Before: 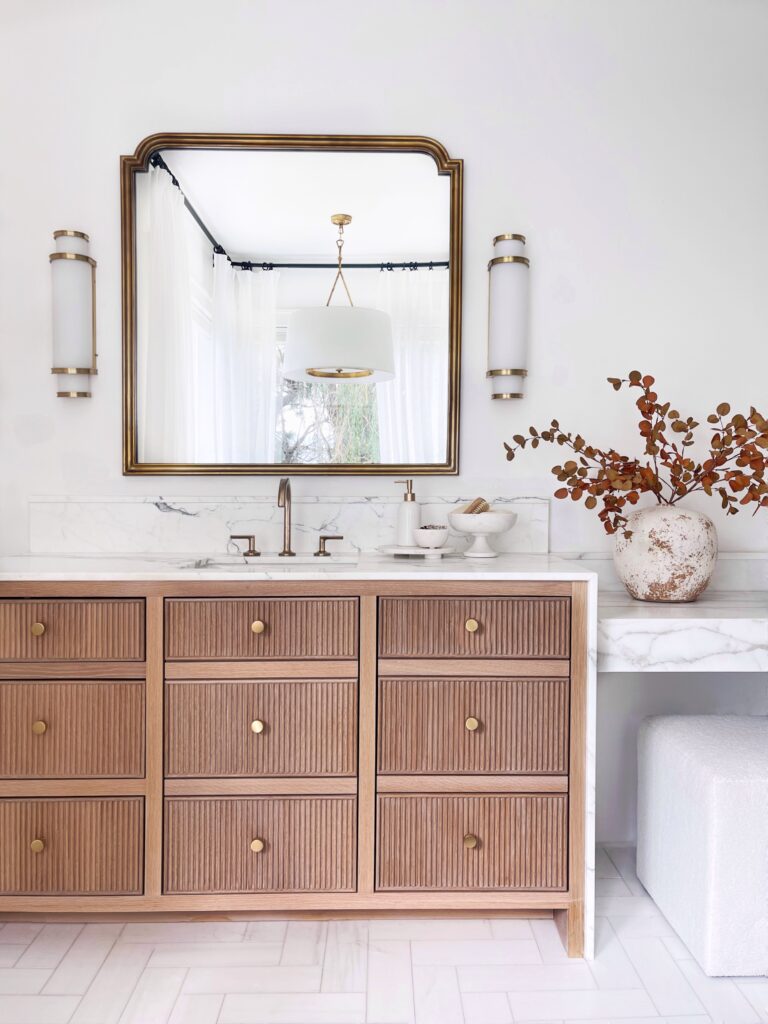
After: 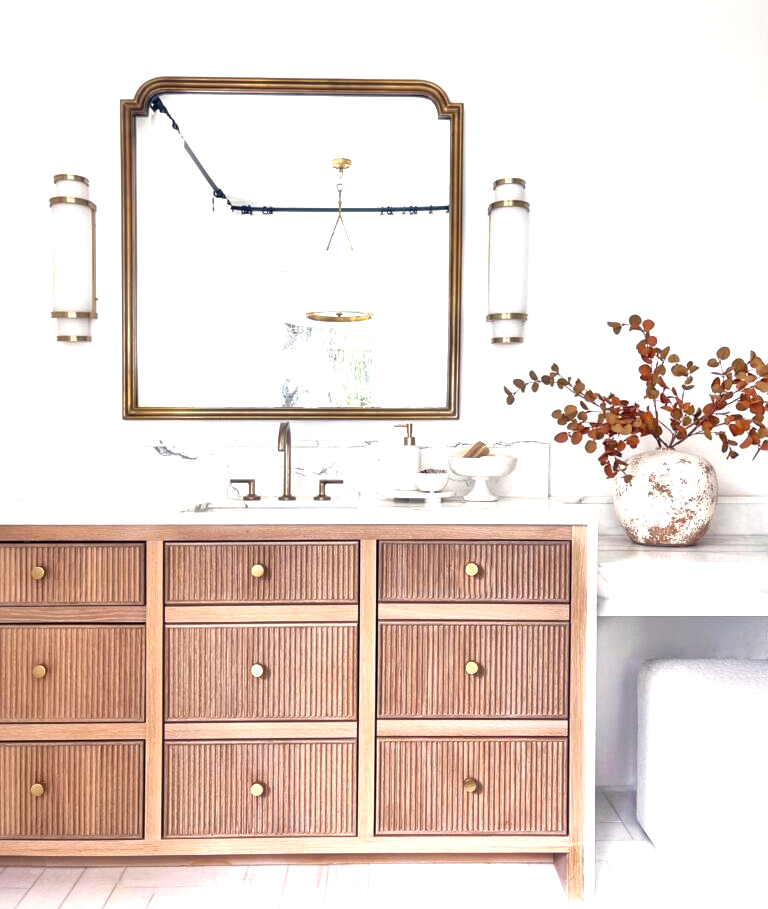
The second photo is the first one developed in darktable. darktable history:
exposure: black level correction 0, exposure 1.106 EV, compensate exposure bias true, compensate highlight preservation false
local contrast: mode bilateral grid, contrast 20, coarseness 19, detail 163%, midtone range 0.2
crop and rotate: top 5.506%, bottom 5.68%
base curve: preserve colors none
tone curve: color space Lab, independent channels, preserve colors none
color correction: highlights a* 0.315, highlights b* 2.71, shadows a* -0.832, shadows b* -4.65
